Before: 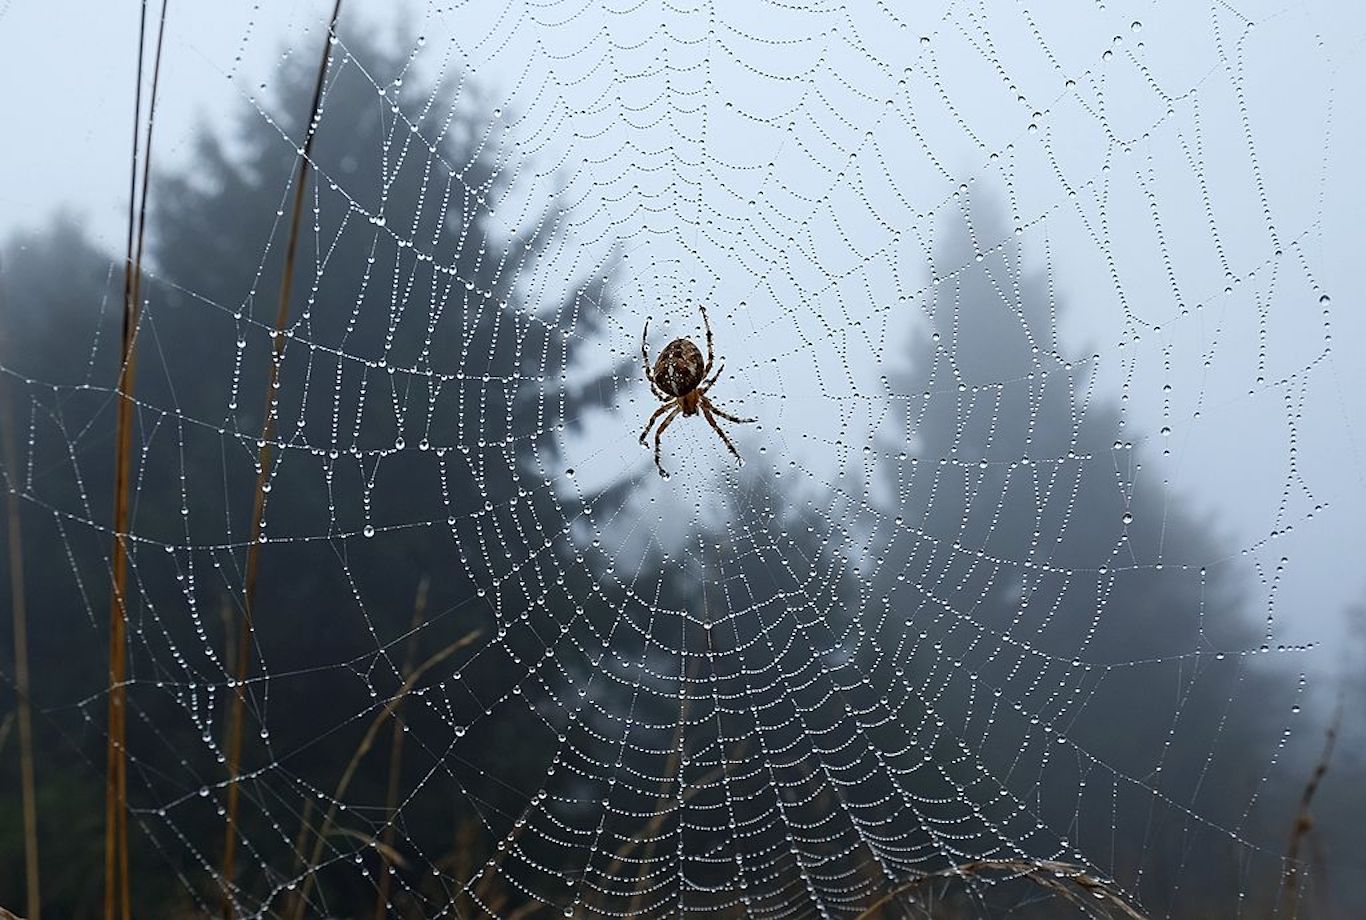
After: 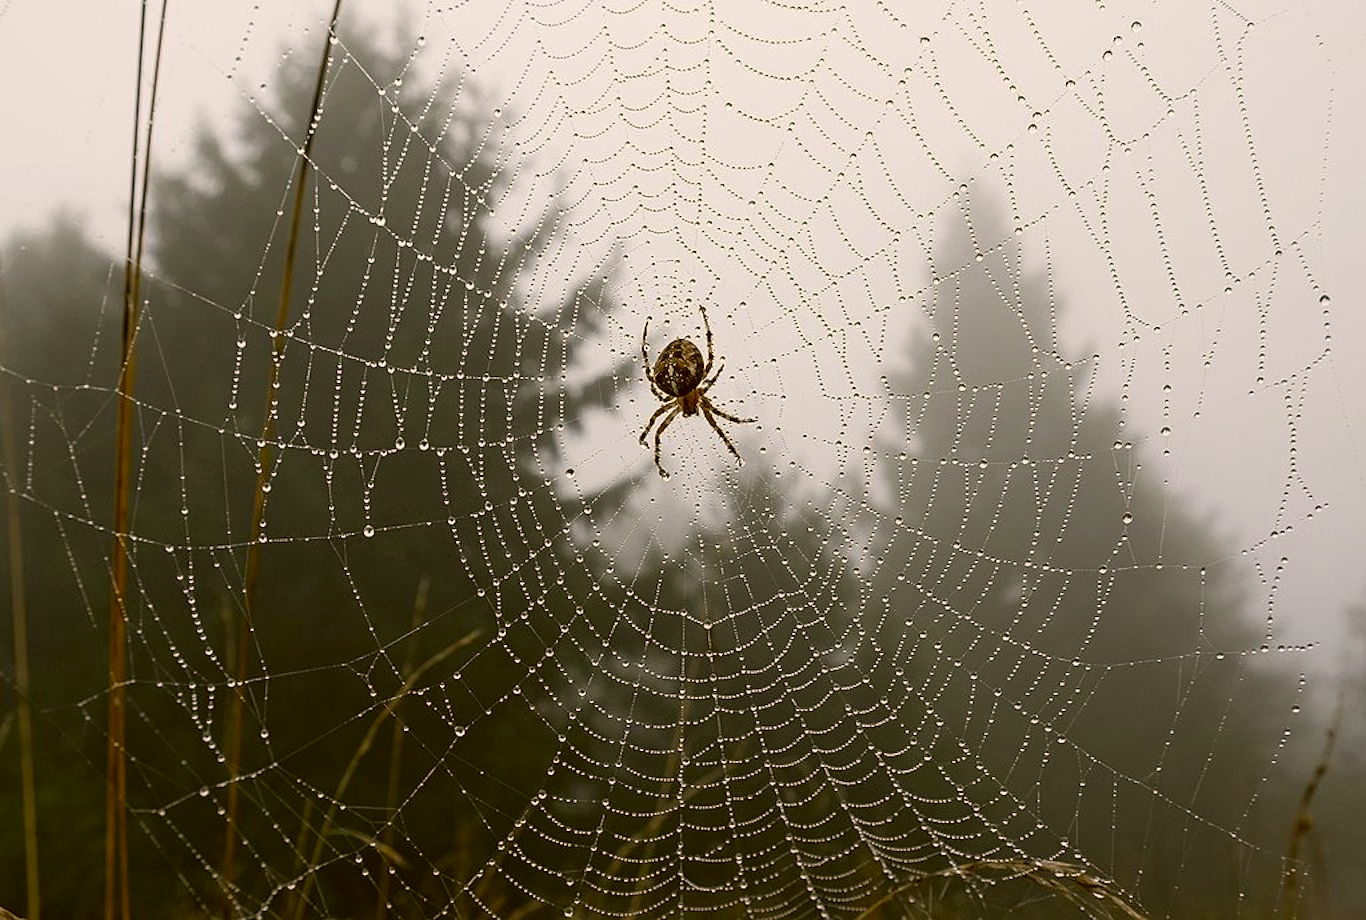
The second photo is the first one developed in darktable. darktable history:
color correction: highlights a* 8.21, highlights b* 15.09, shadows a* -0.356, shadows b* 25.9
